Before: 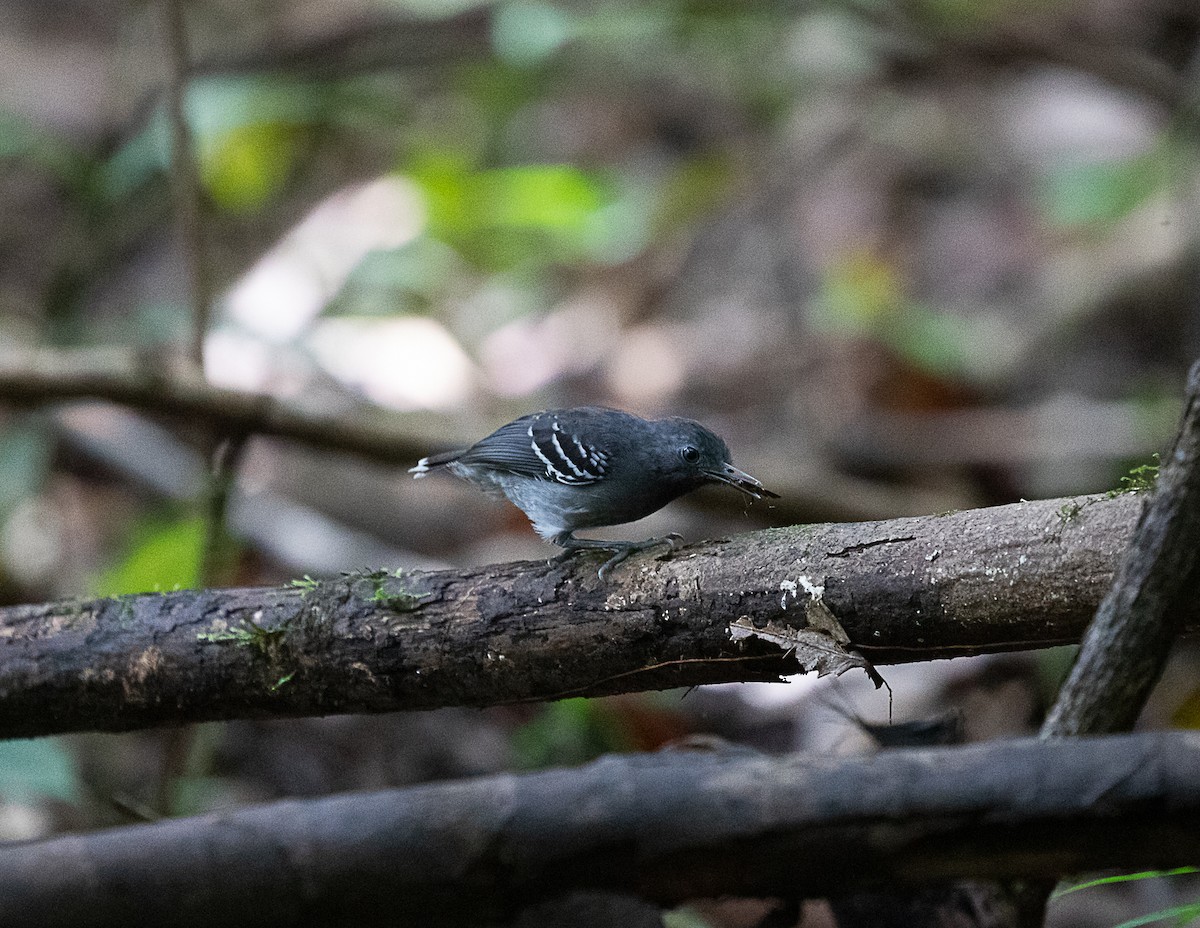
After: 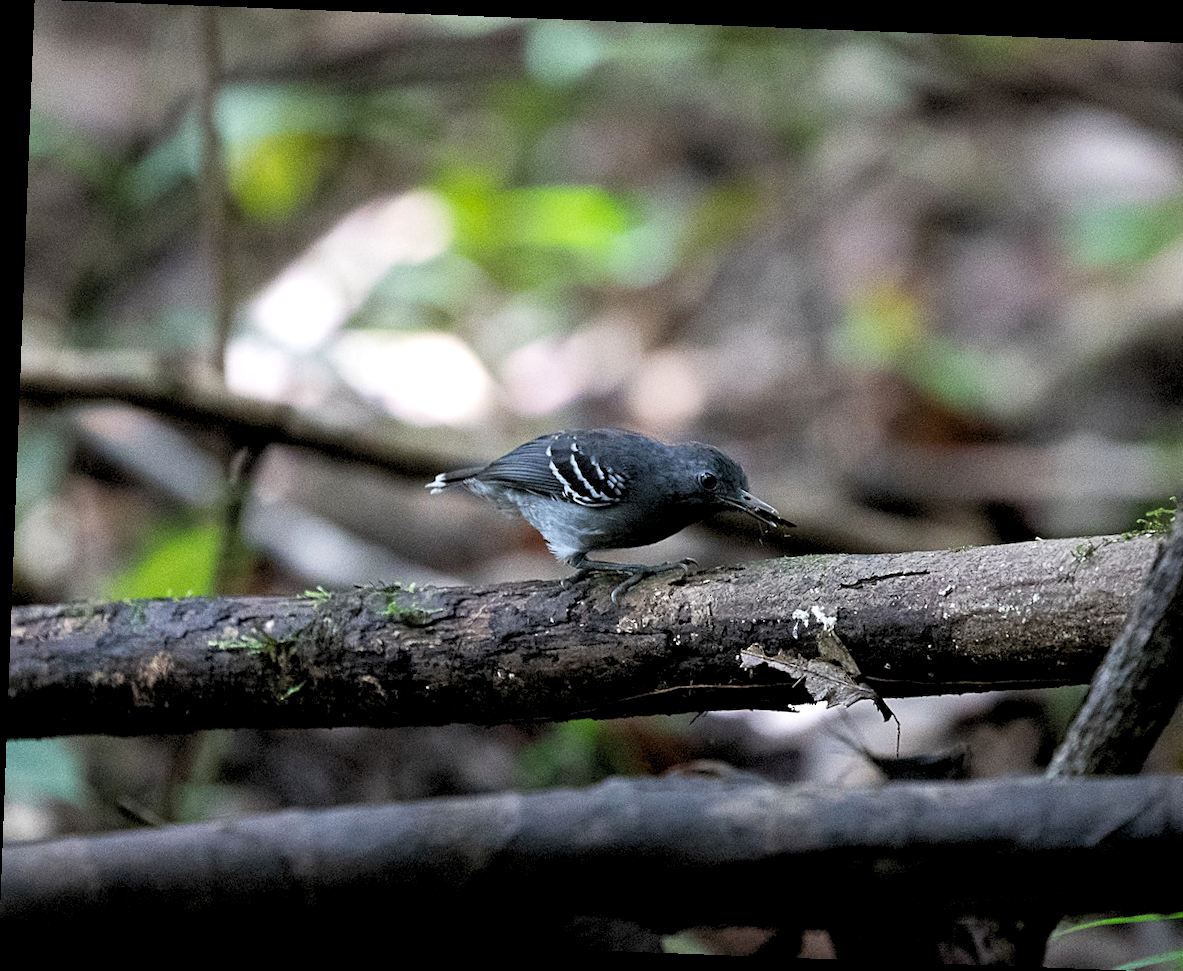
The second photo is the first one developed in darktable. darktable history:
rotate and perspective: rotation 2.17°, automatic cropping off
crop: right 4.126%, bottom 0.031%
rgb levels: levels [[0.01, 0.419, 0.839], [0, 0.5, 1], [0, 0.5, 1]]
